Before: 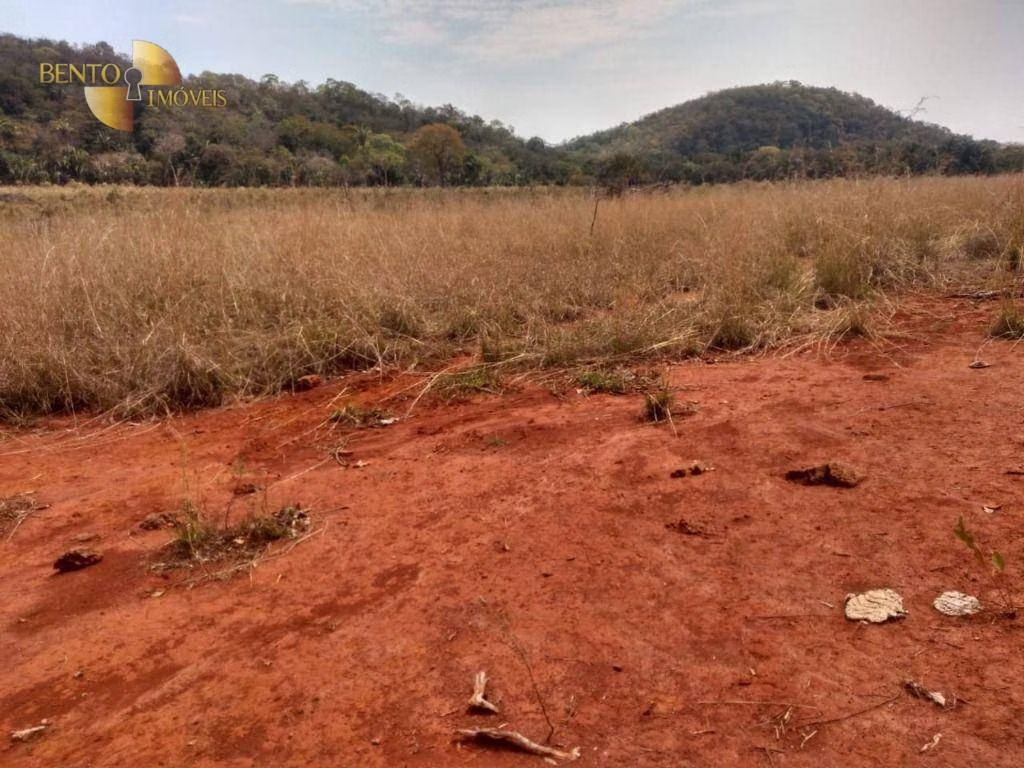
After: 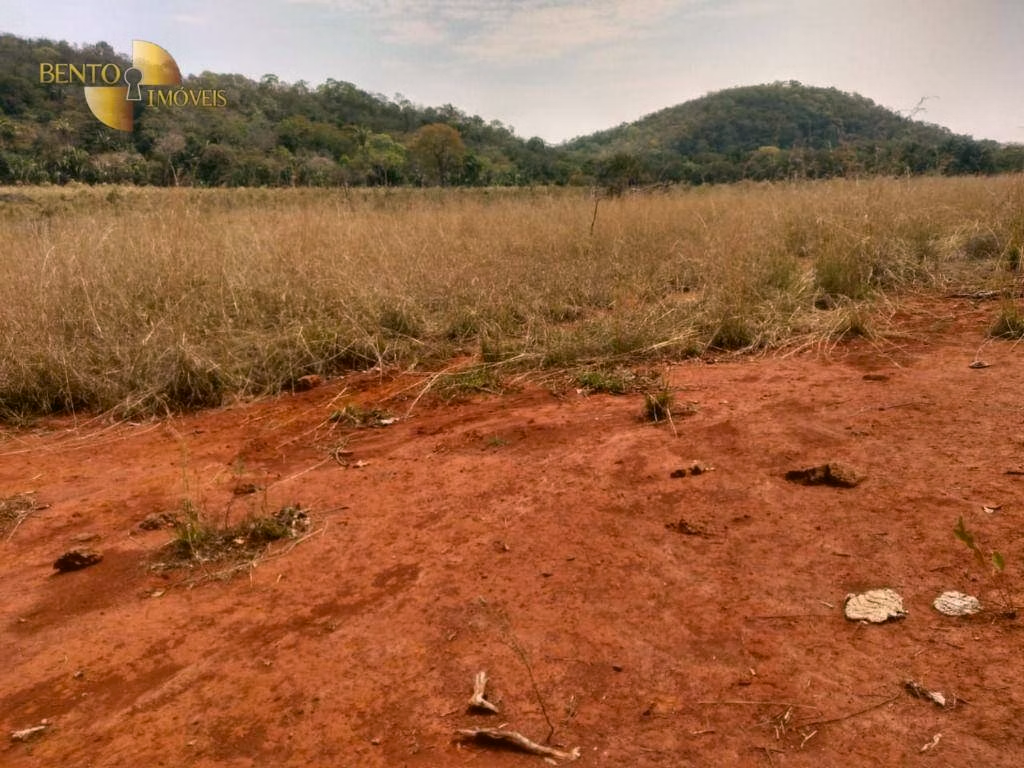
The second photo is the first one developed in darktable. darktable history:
color correction: highlights a* 4.05, highlights b* 4.93, shadows a* -8.02, shadows b* 4.89
